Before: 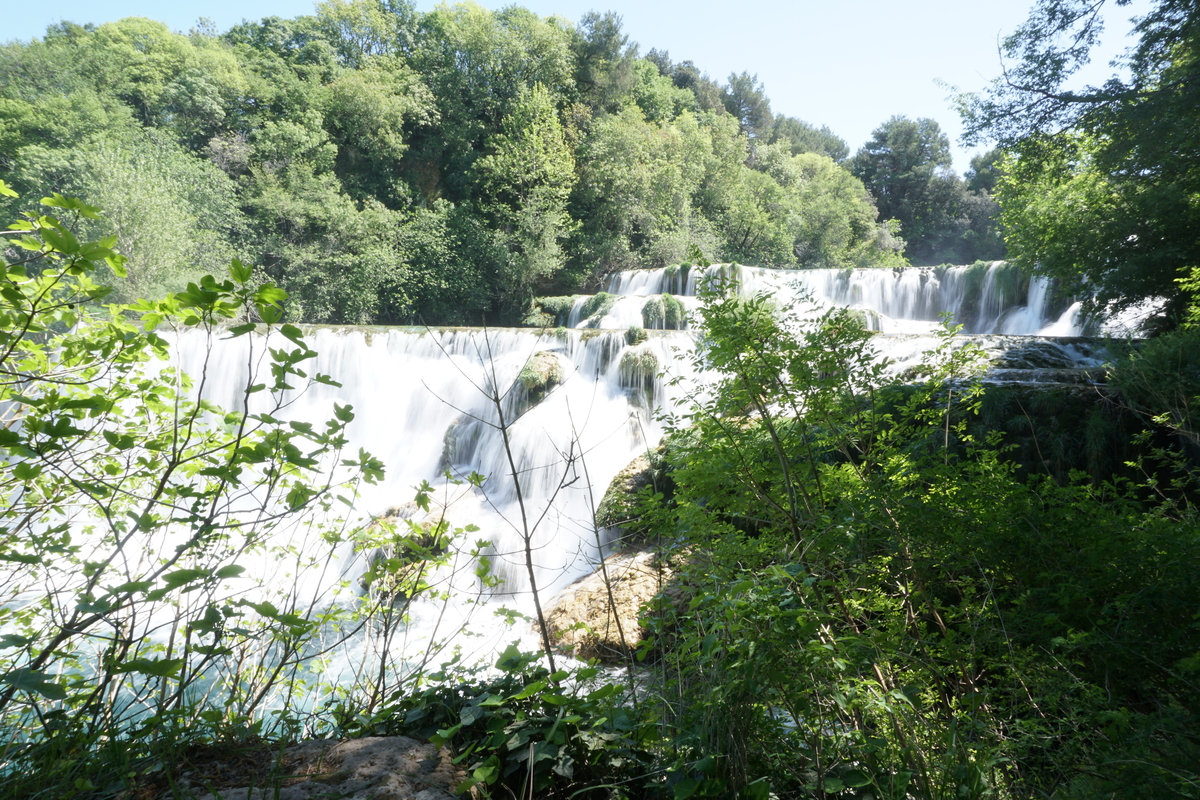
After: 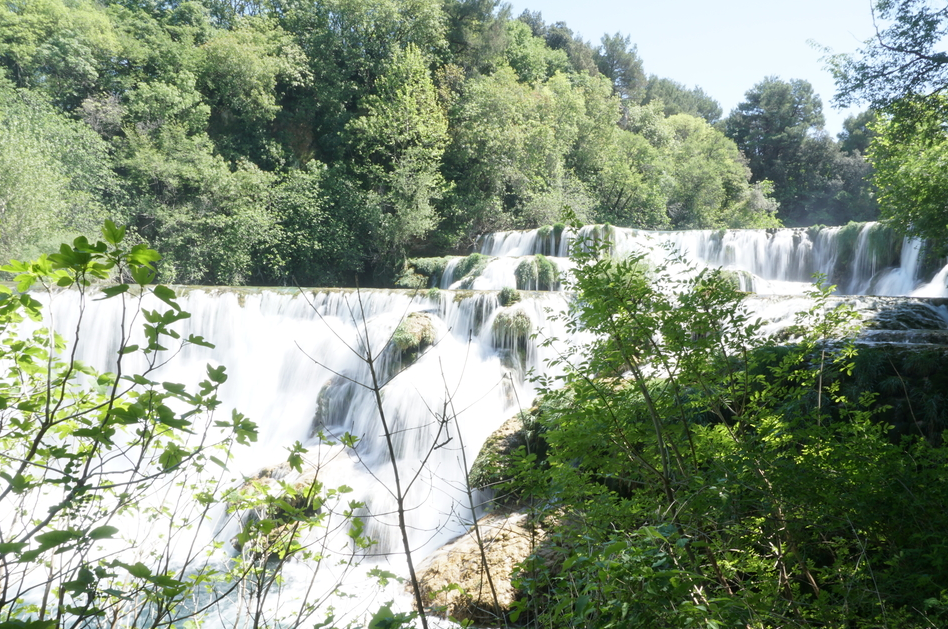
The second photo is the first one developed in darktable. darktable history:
crop and rotate: left 10.603%, top 5.037%, right 10.327%, bottom 16.248%
exposure: compensate exposure bias true, compensate highlight preservation false
